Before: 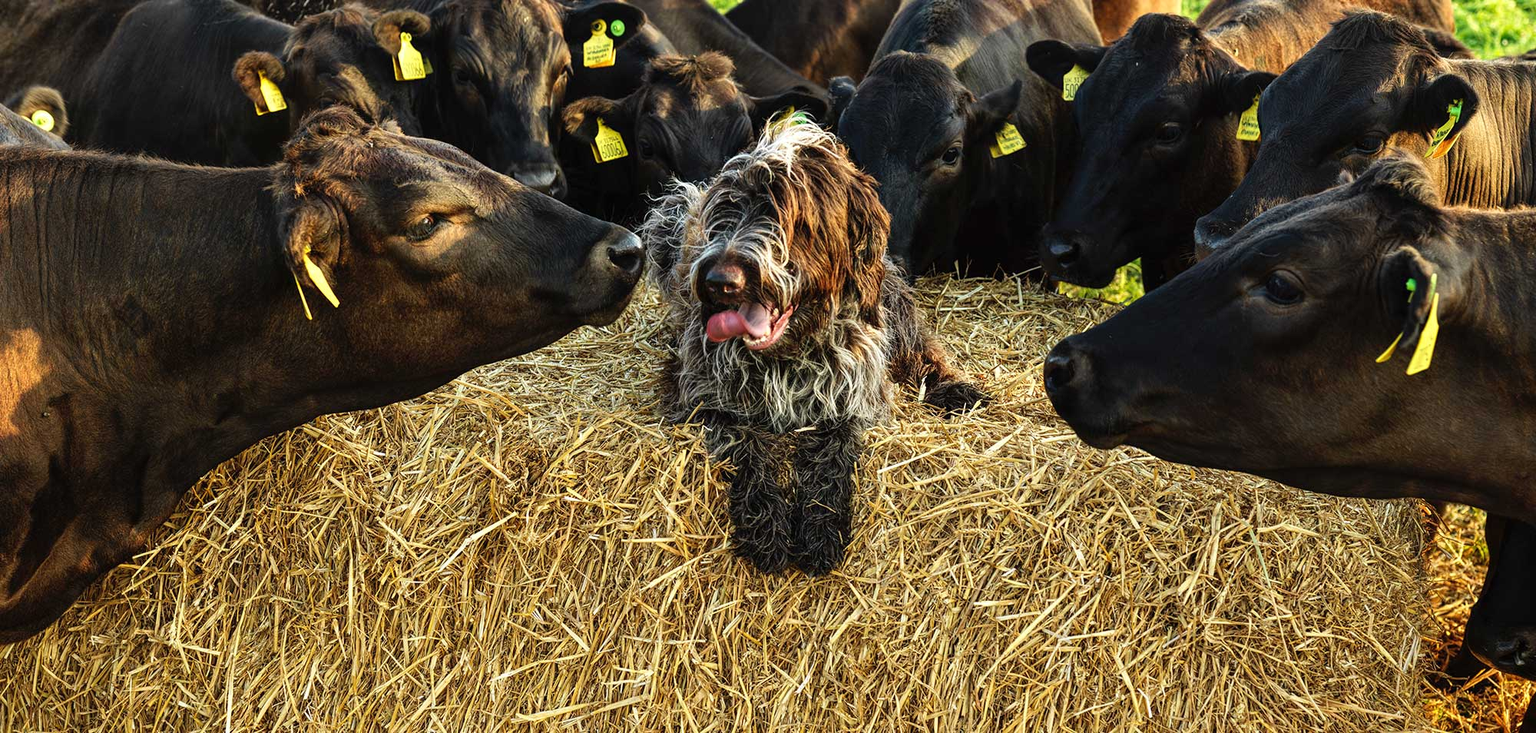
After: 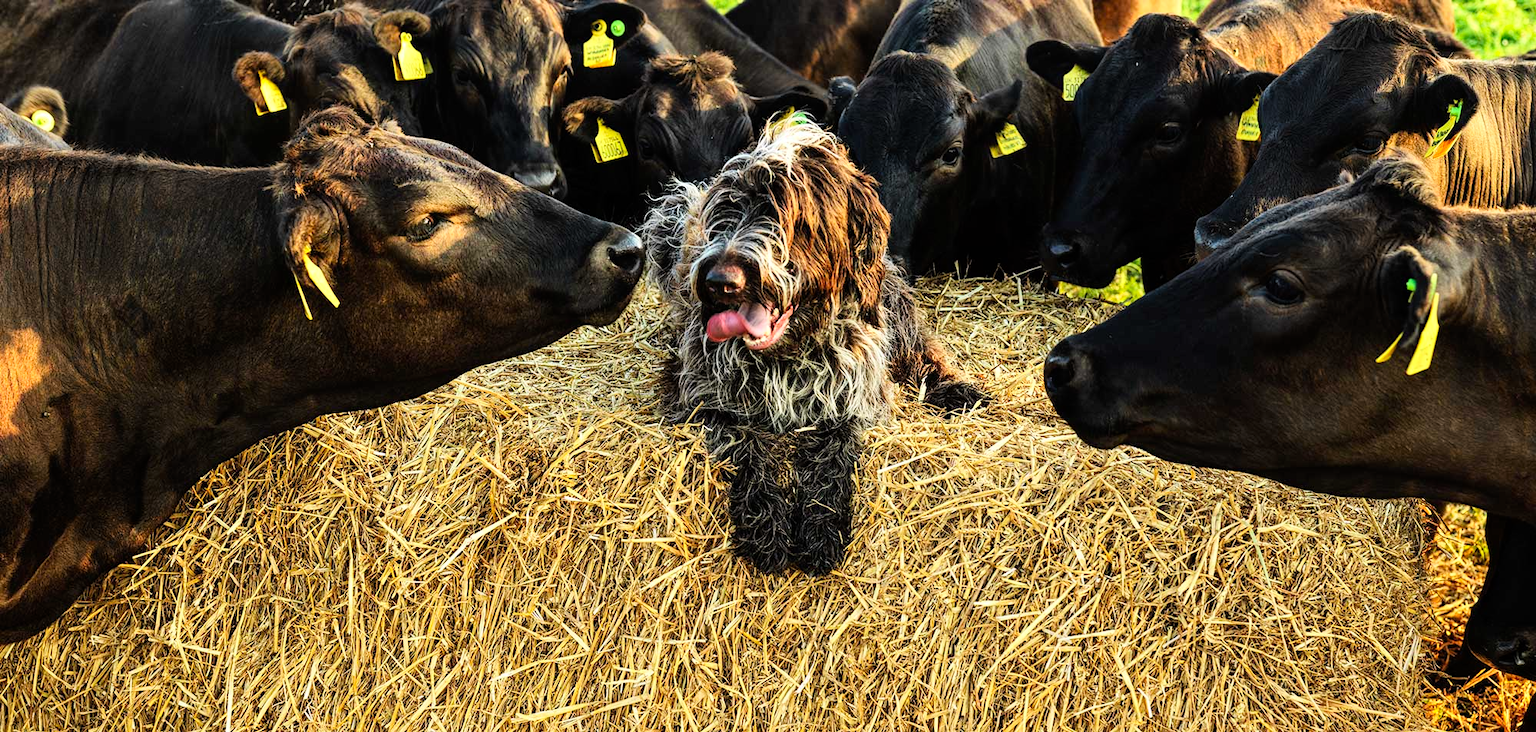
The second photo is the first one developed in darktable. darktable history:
tone curve: curves: ch0 [(0, 0) (0.004, 0.001) (0.133, 0.112) (0.325, 0.362) (0.832, 0.893) (1, 1)], color space Lab, linked channels, preserve colors none
exposure: black level correction 0.001, exposure 0.014 EV, compensate highlight preservation false
contrast brightness saturation: contrast 0.1, brightness 0.03, saturation 0.09
